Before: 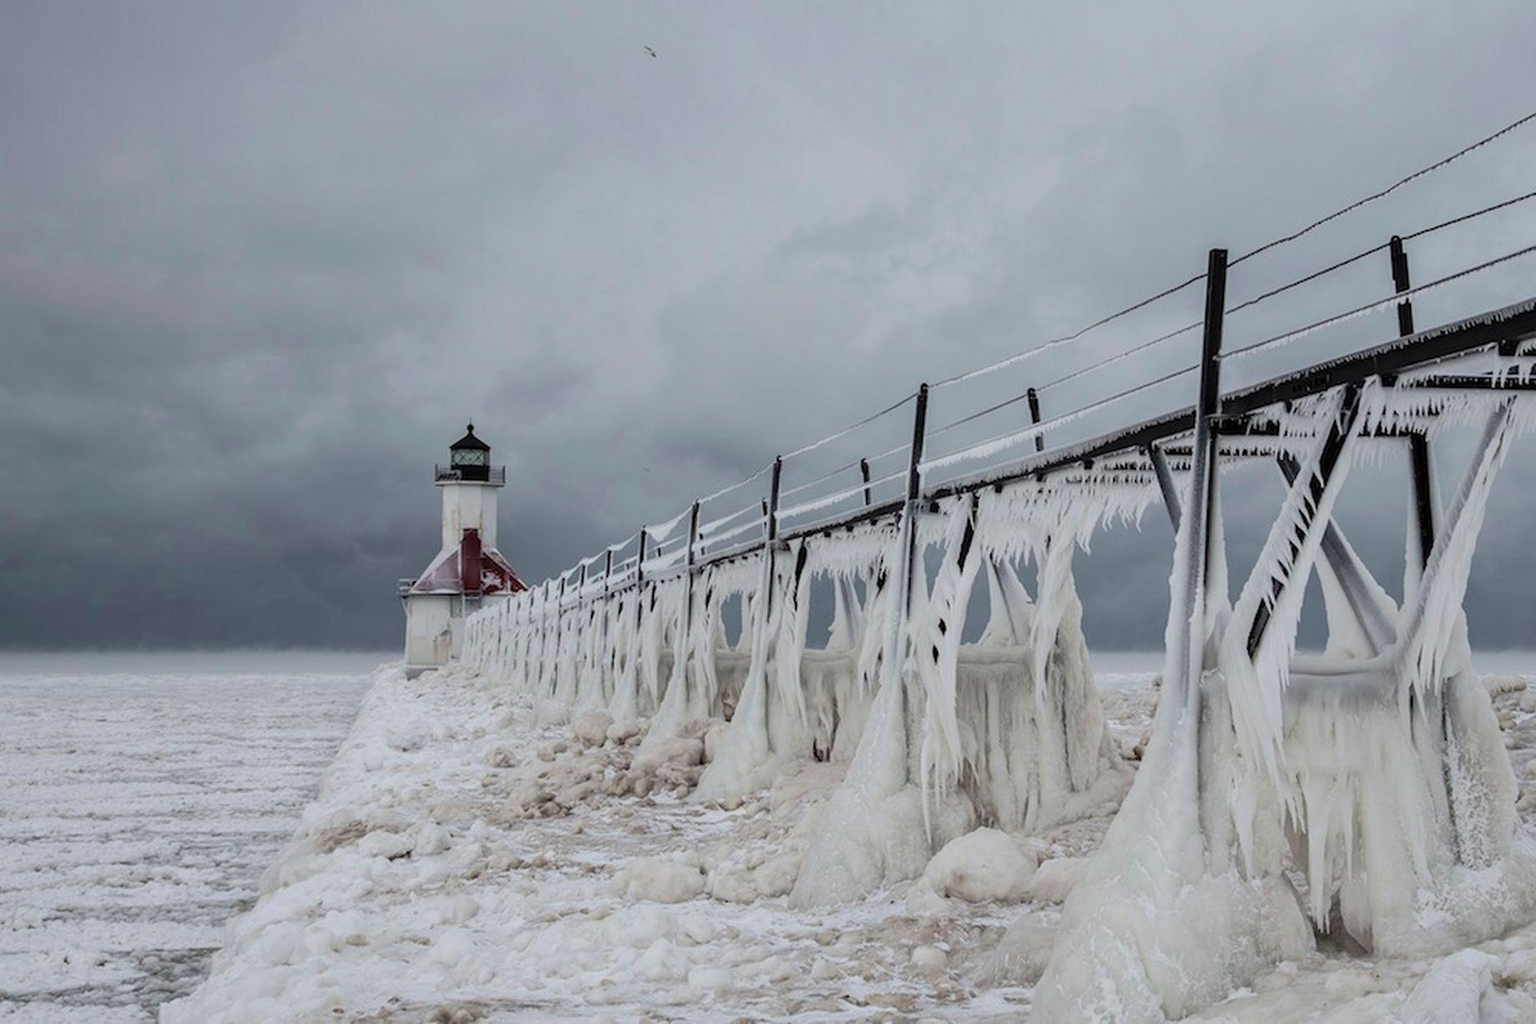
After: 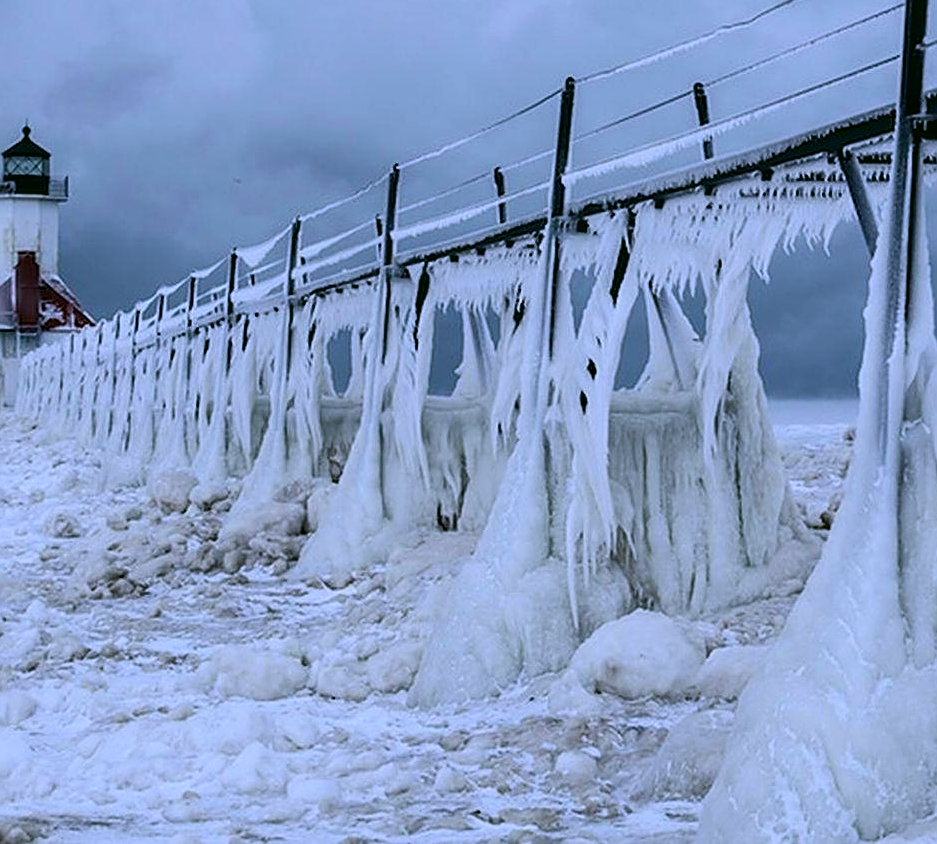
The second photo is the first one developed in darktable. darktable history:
sharpen: on, module defaults
contrast brightness saturation: contrast 0.13, brightness -0.05, saturation 0.16
crop and rotate: left 29.237%, top 31.152%, right 19.807%
white balance: red 0.871, blue 1.249
color correction: highlights a* 4.02, highlights b* 4.98, shadows a* -7.55, shadows b* 4.98
